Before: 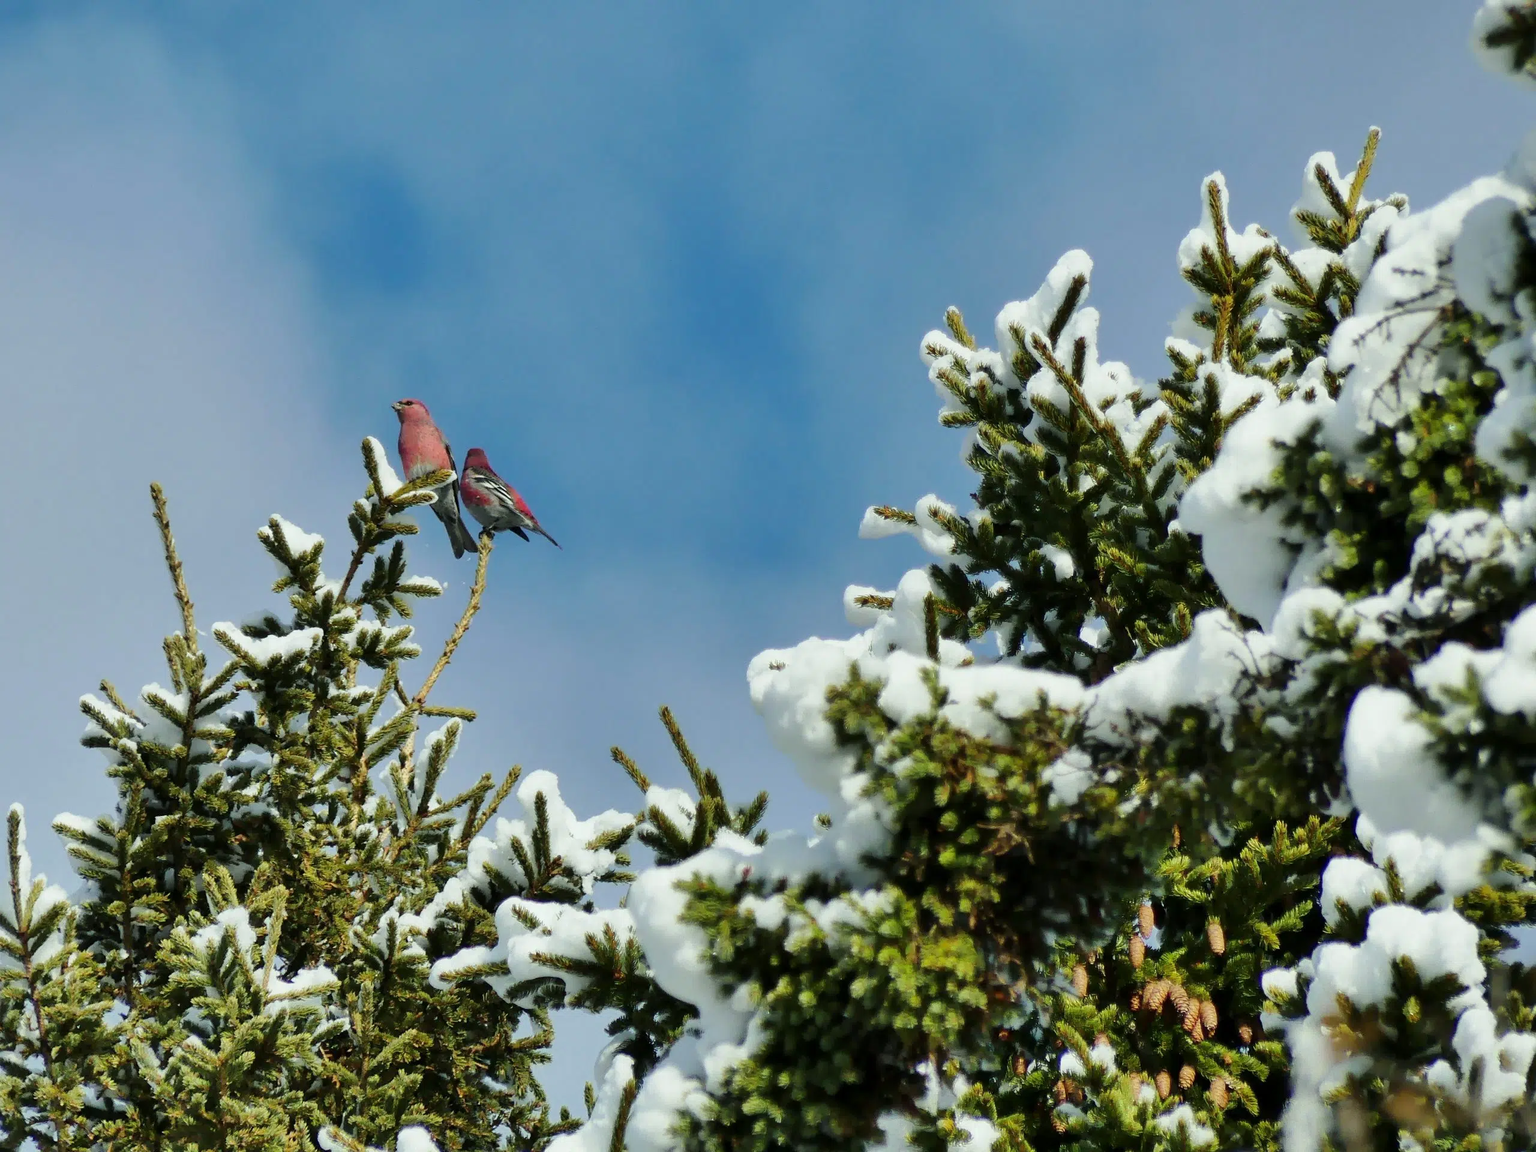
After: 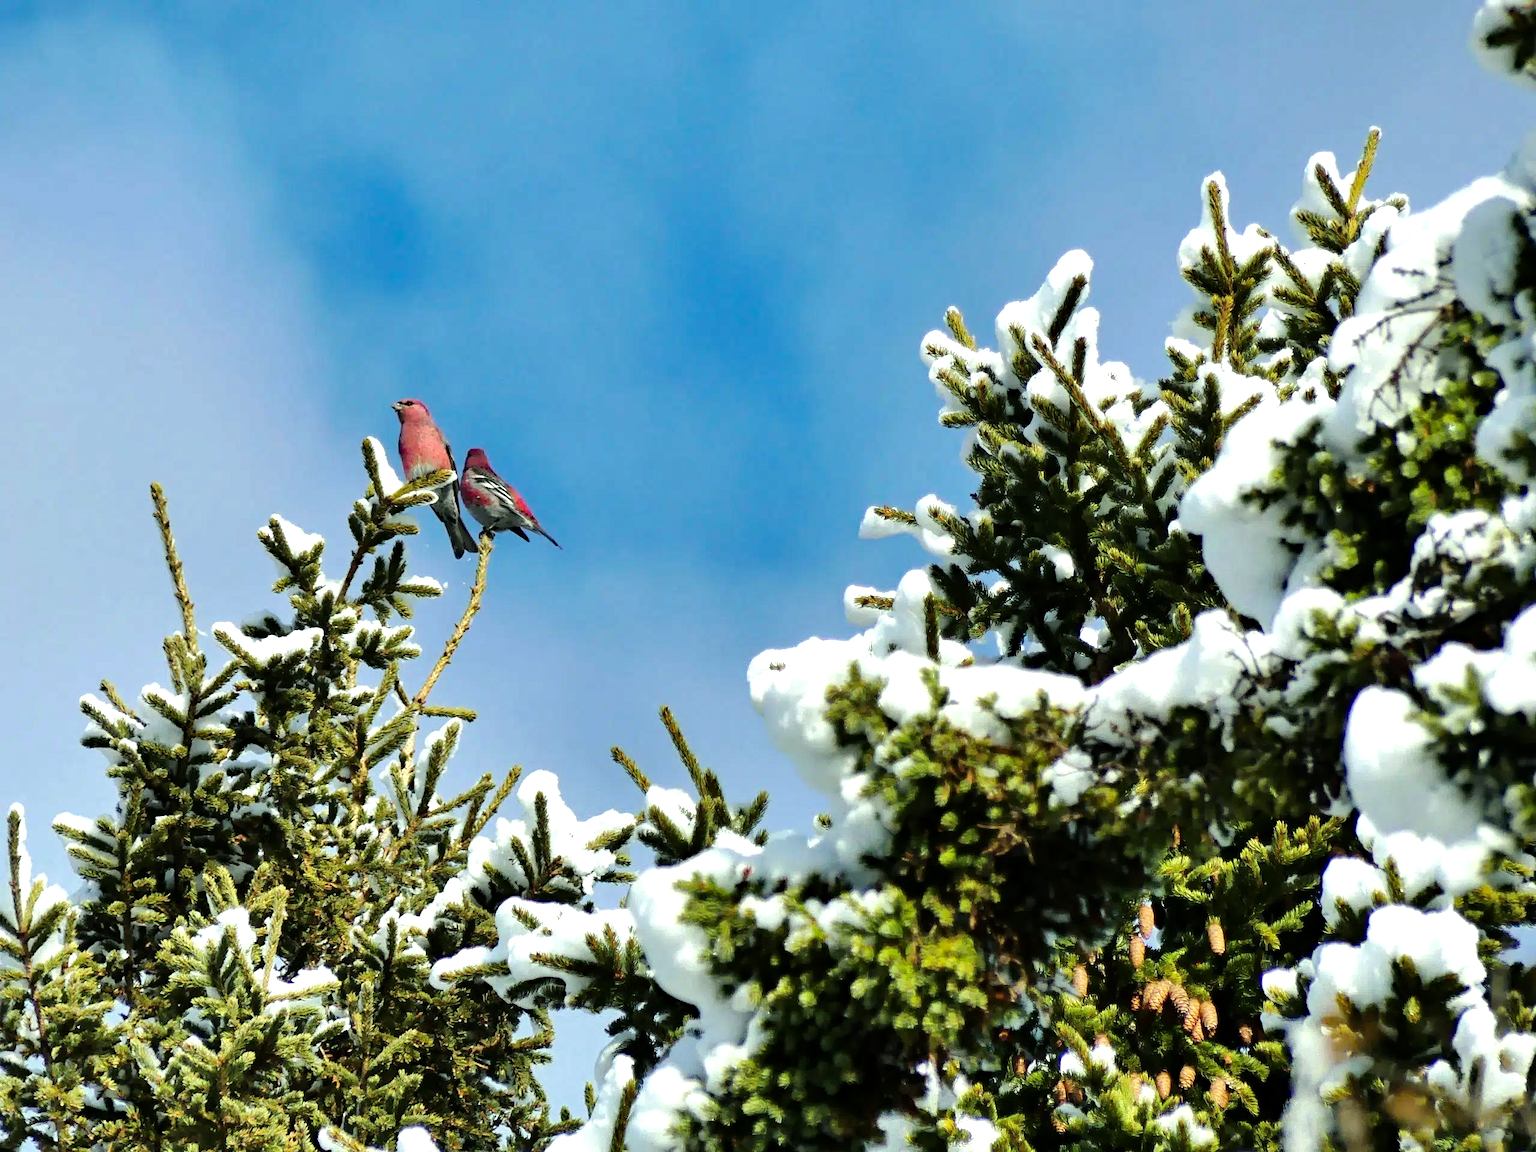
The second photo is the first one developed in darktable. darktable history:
tone equalizer: -8 EV -0.743 EV, -7 EV -0.715 EV, -6 EV -0.59 EV, -5 EV -0.372 EV, -3 EV 0.402 EV, -2 EV 0.6 EV, -1 EV 0.69 EV, +0 EV 0.74 EV
haze removal: strength 0.303, distance 0.245, compatibility mode true, adaptive false
